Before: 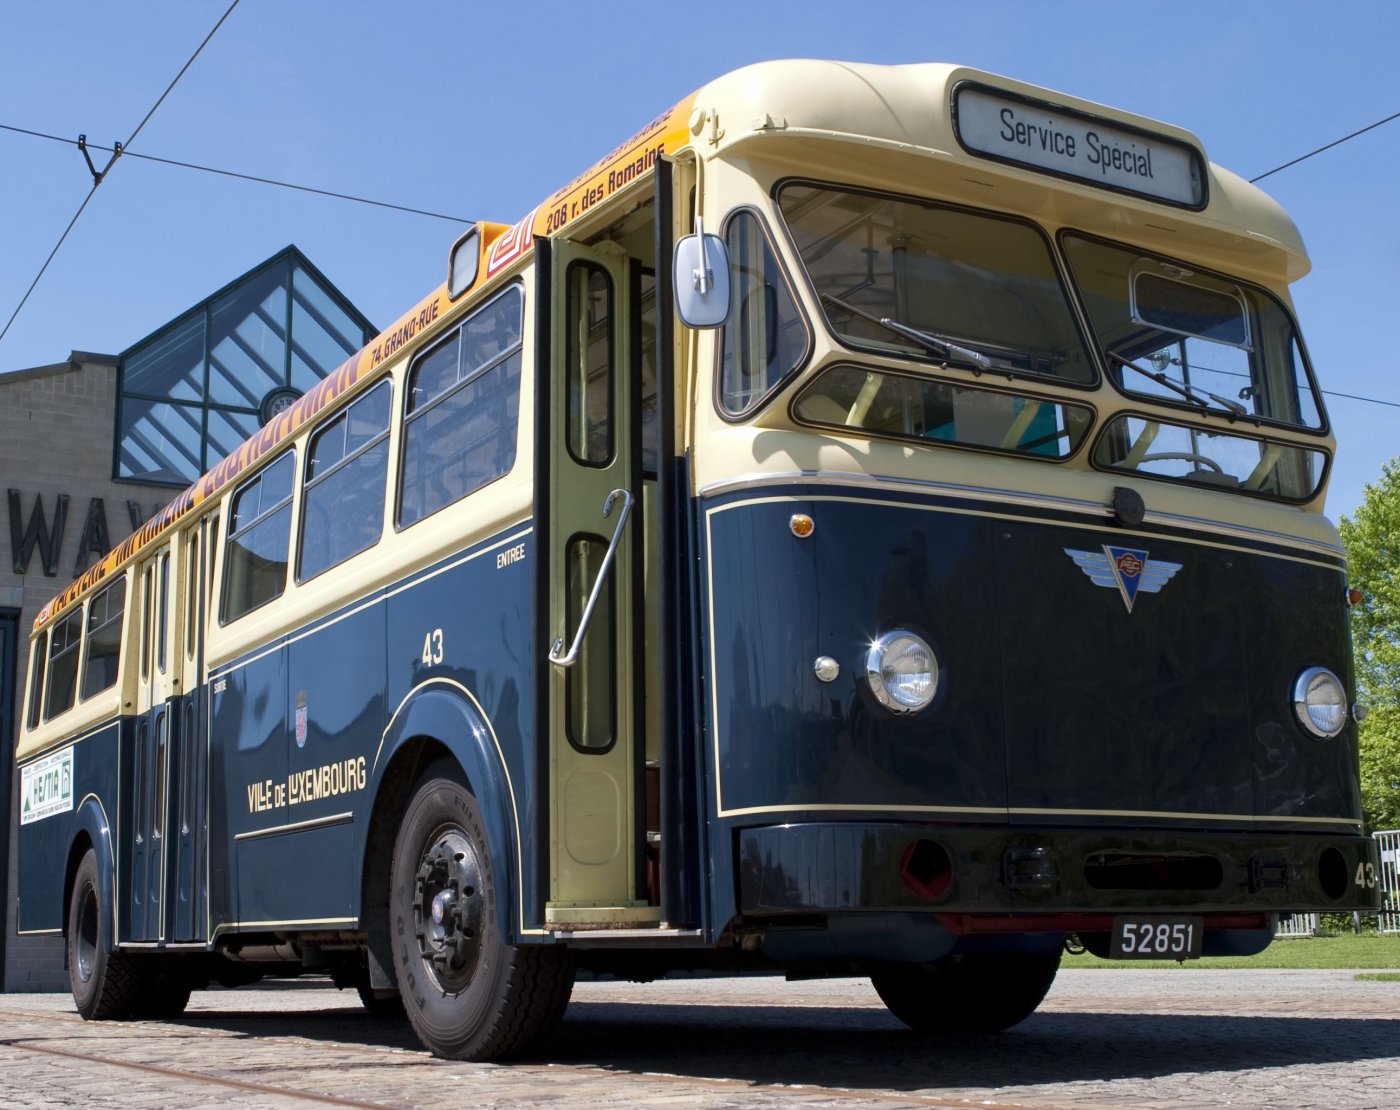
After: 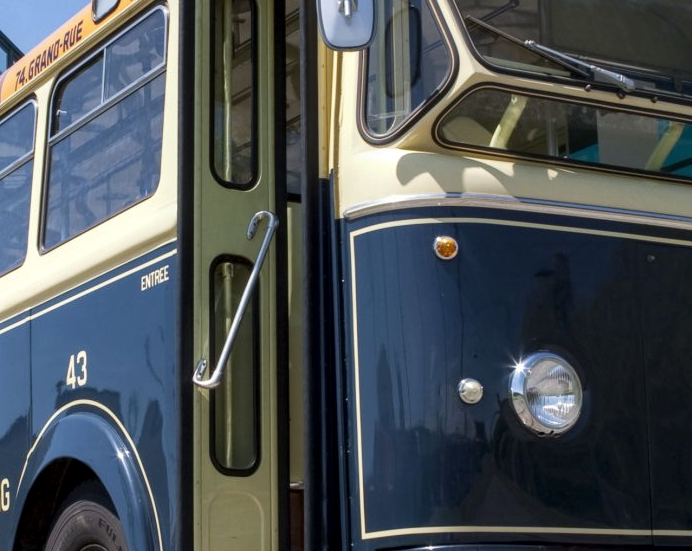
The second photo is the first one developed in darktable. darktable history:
crop: left 25.446%, top 25.053%, right 25.072%, bottom 25.276%
local contrast: on, module defaults
